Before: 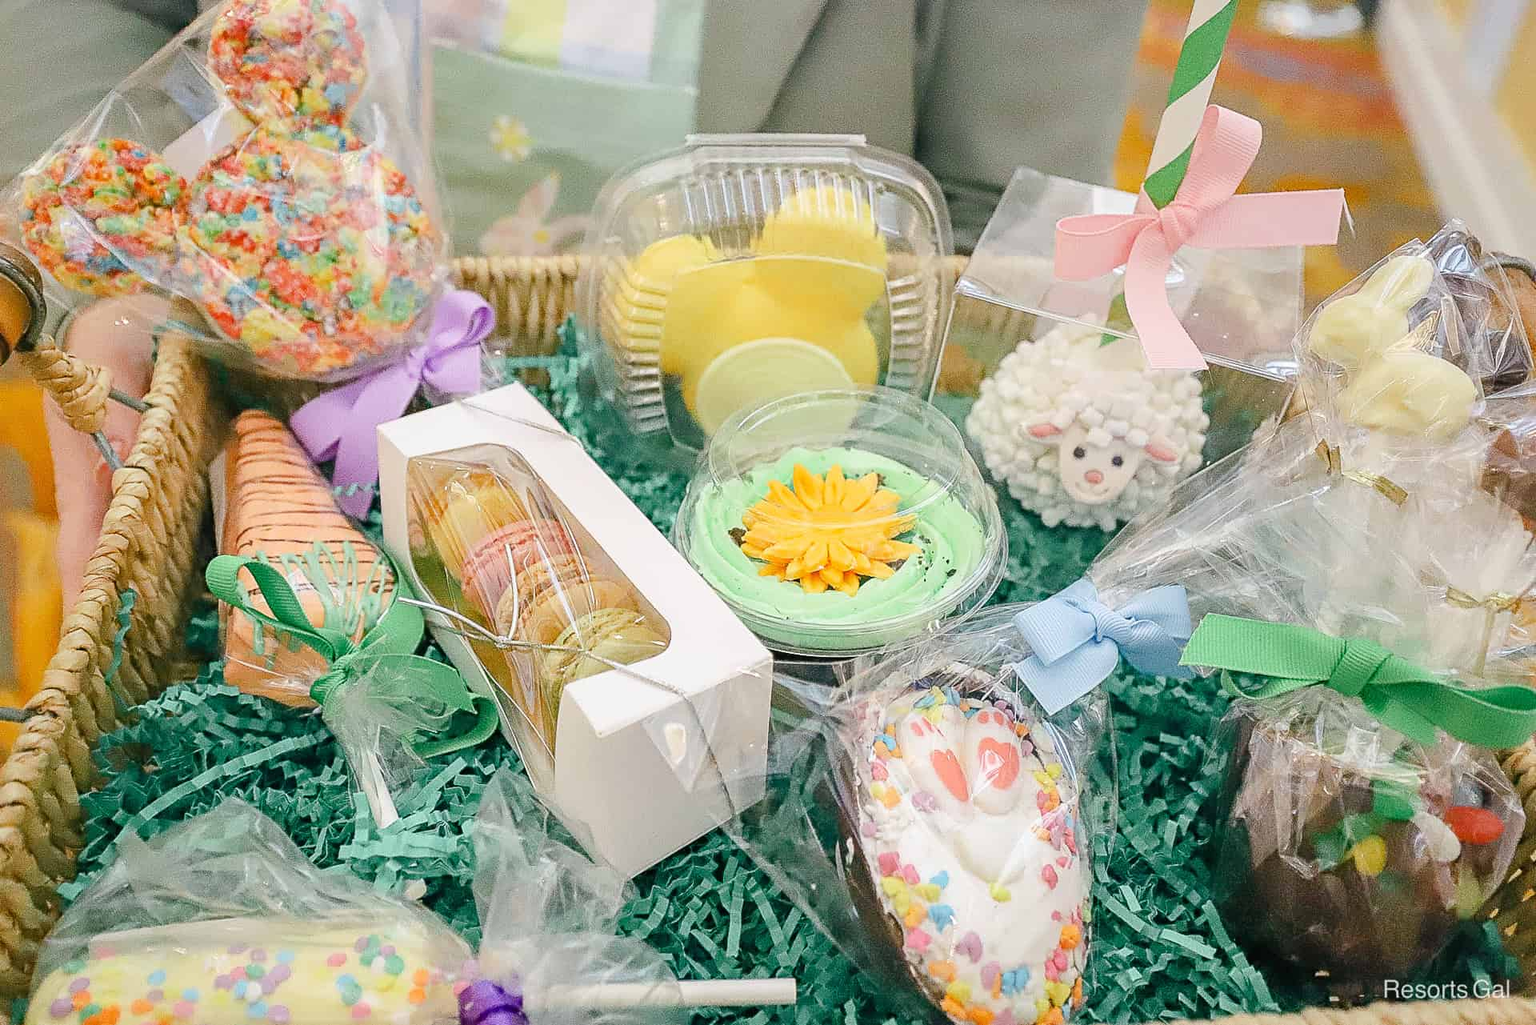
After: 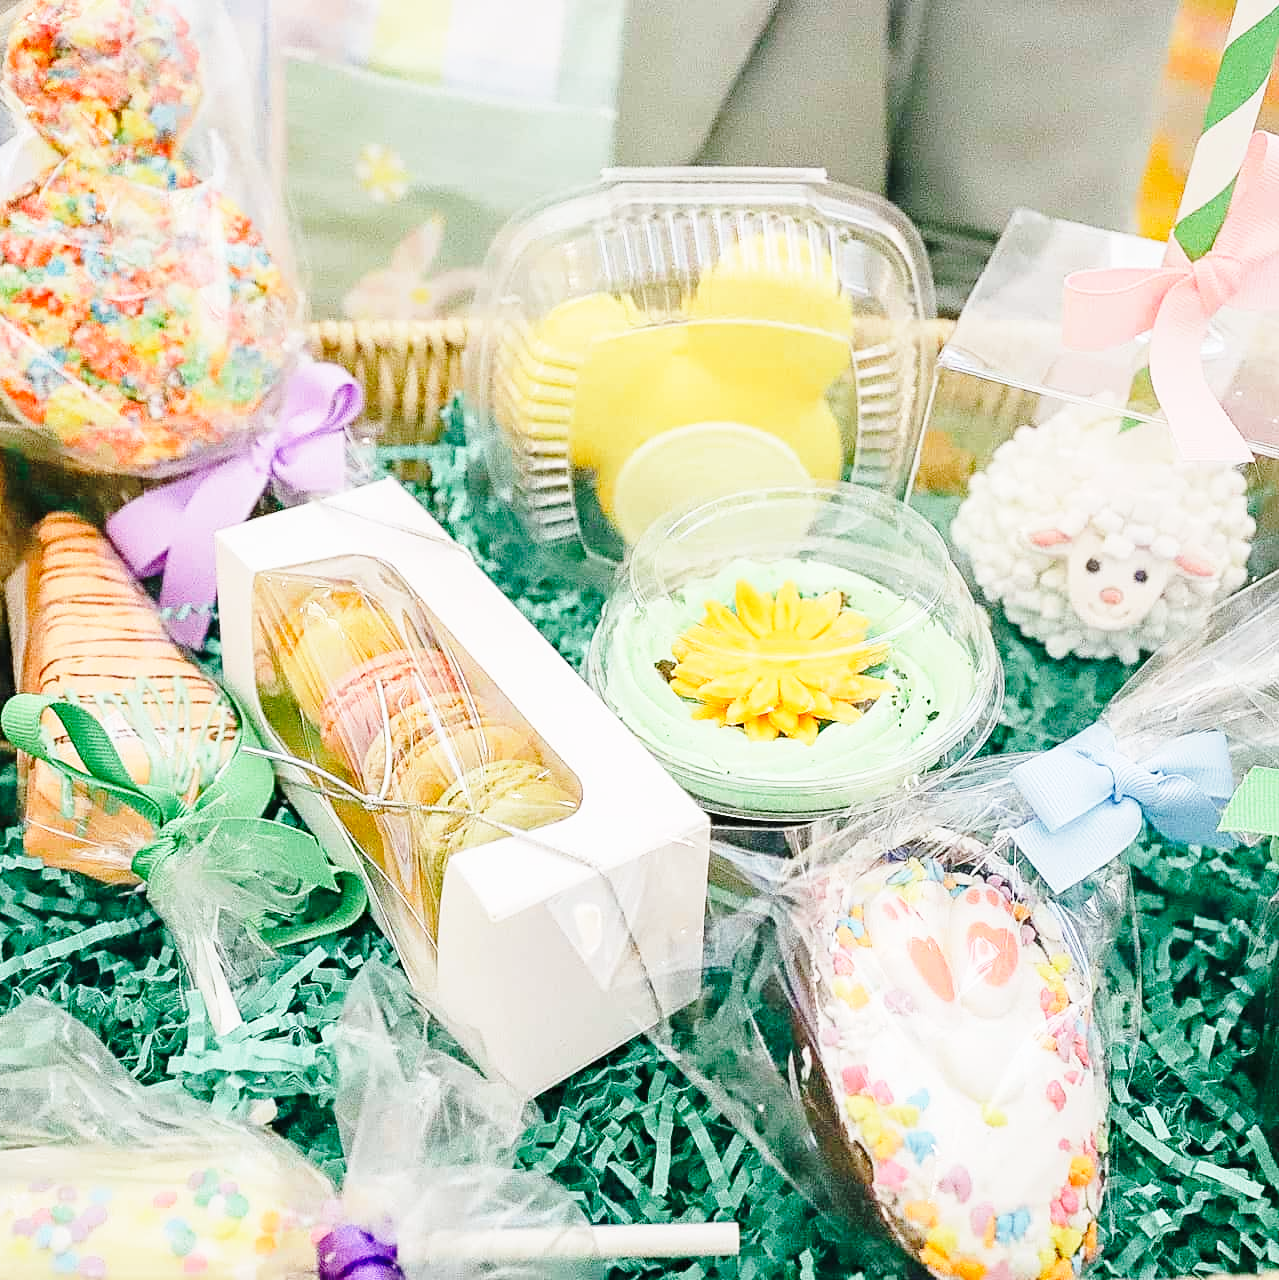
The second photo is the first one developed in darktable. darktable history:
base curve: curves: ch0 [(0, 0) (0.028, 0.03) (0.121, 0.232) (0.46, 0.748) (0.859, 0.968) (1, 1)], preserve colors none
crop and rotate: left 13.342%, right 19.991%
